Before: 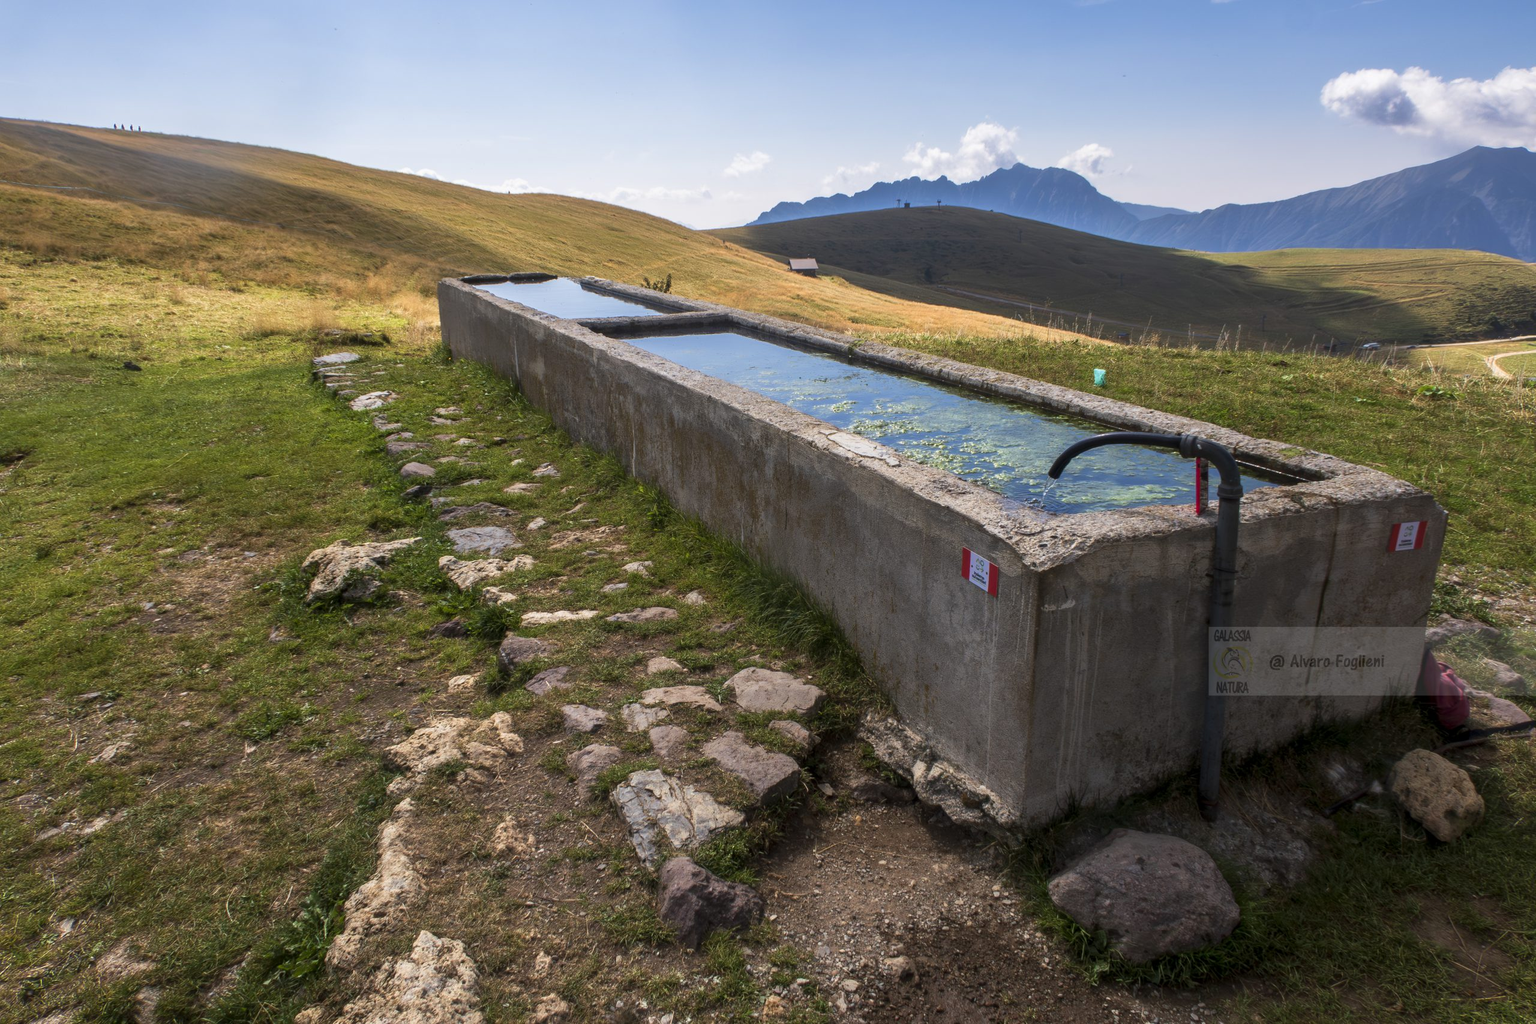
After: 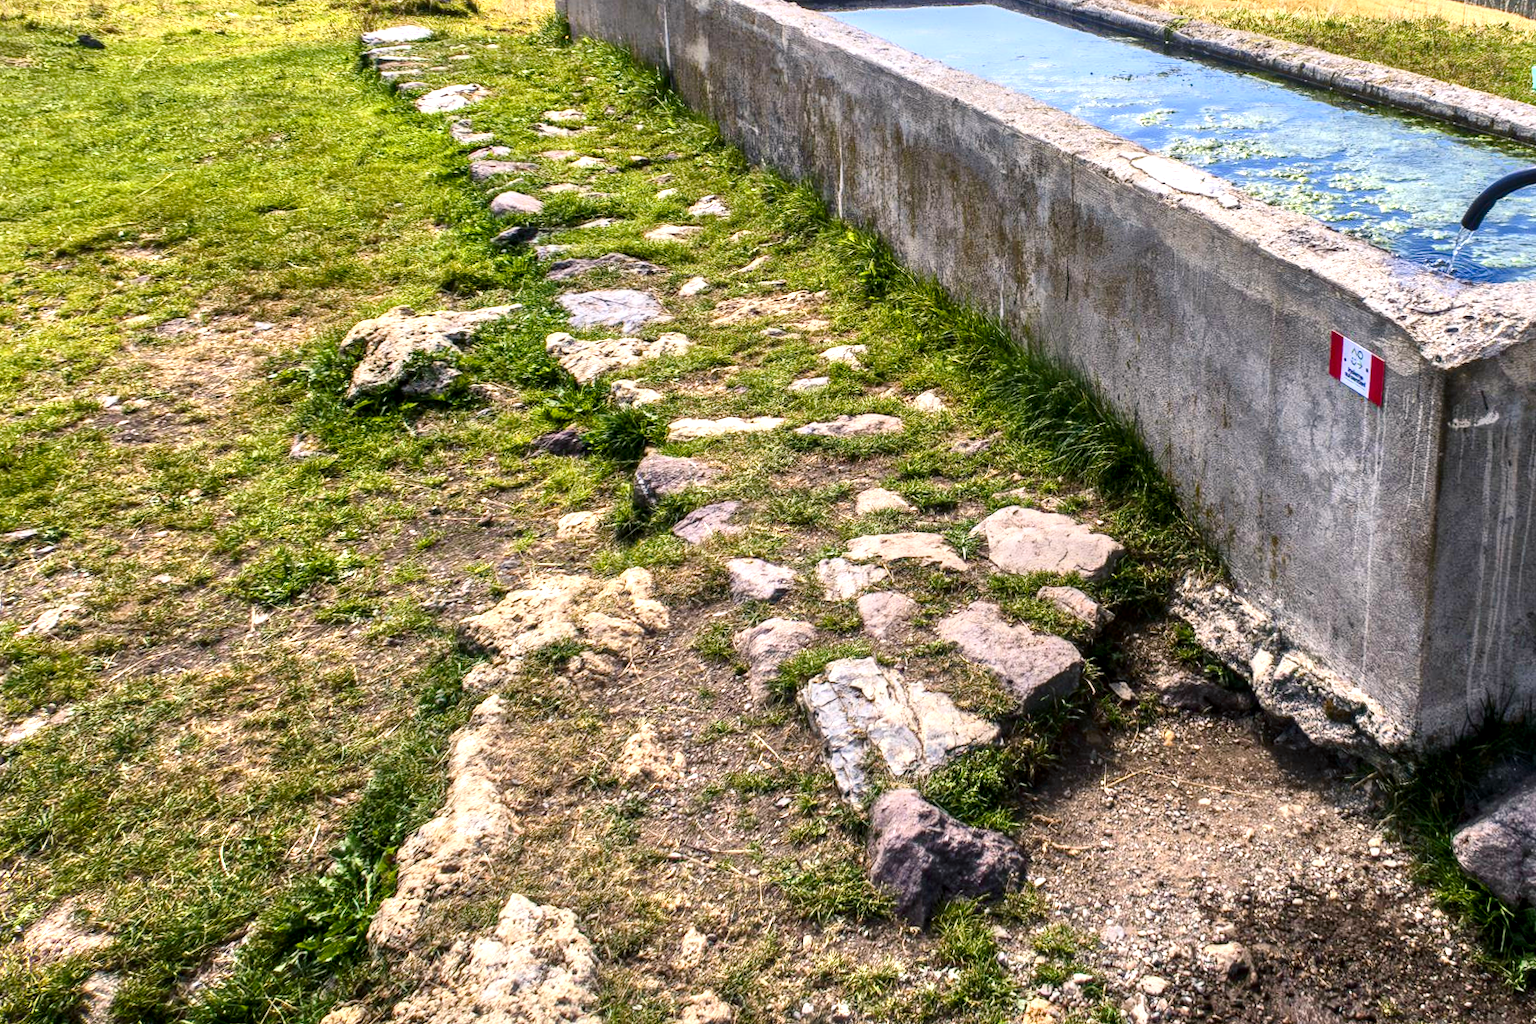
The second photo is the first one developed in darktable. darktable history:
crop and rotate: angle -0.82°, left 3.85%, top 31.828%, right 27.992%
color balance rgb: shadows lift › chroma 4.21%, shadows lift › hue 252.22°, highlights gain › chroma 1.36%, highlights gain › hue 50.24°, perceptual saturation grading › mid-tones 6.33%, perceptual saturation grading › shadows 72.44%, perceptual brilliance grading › highlights 11.59%, contrast 5.05%
white balance: red 0.967, blue 1.049
contrast brightness saturation: contrast 0.28
tone equalizer: -7 EV 0.15 EV, -6 EV 0.6 EV, -5 EV 1.15 EV, -4 EV 1.33 EV, -3 EV 1.15 EV, -2 EV 0.6 EV, -1 EV 0.15 EV, mask exposure compensation -0.5 EV
local contrast: on, module defaults
